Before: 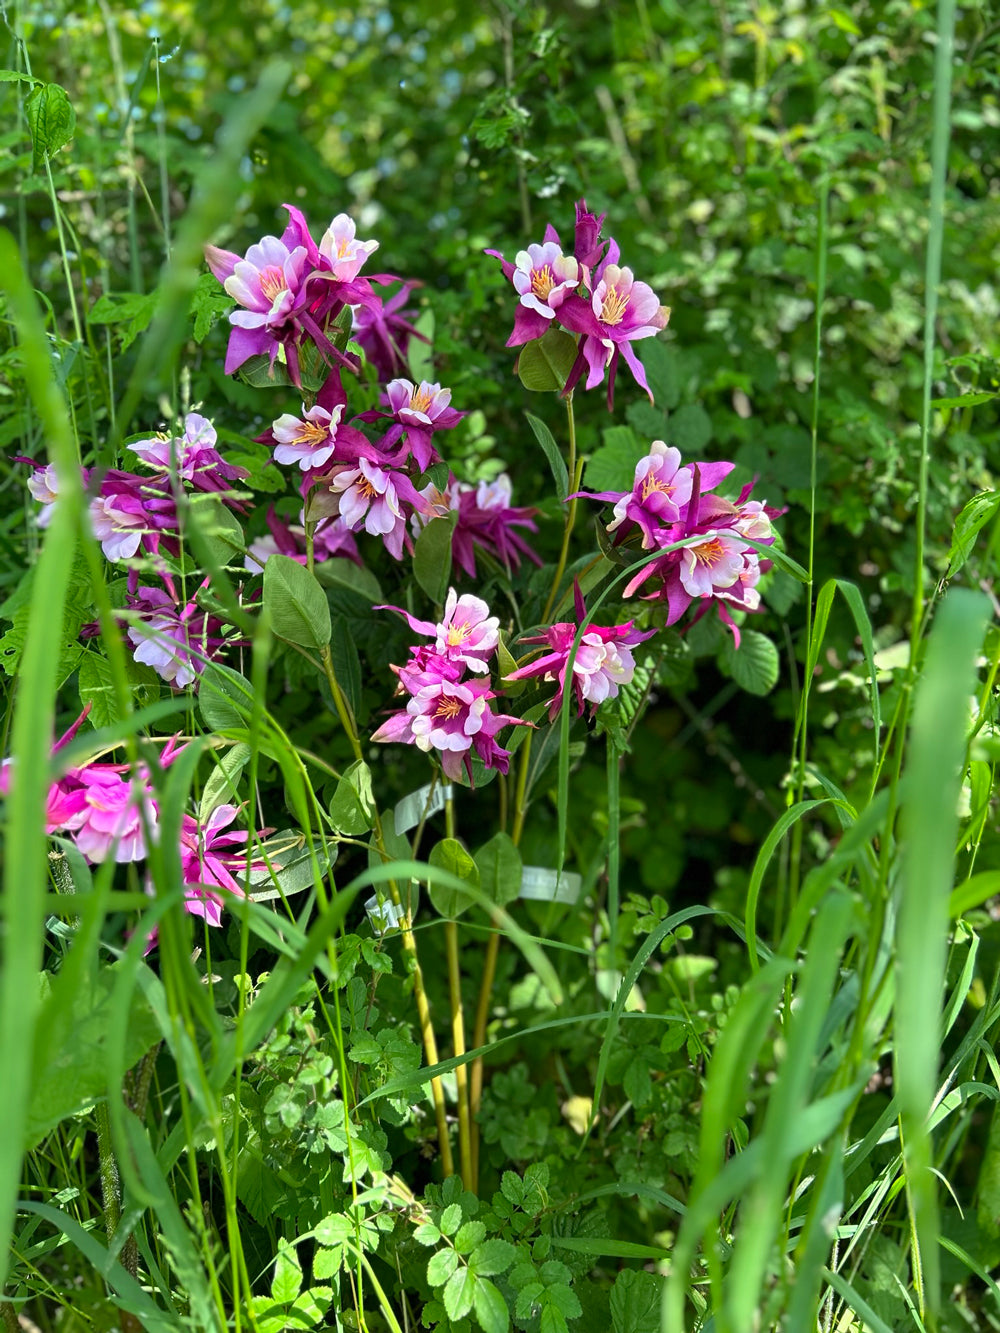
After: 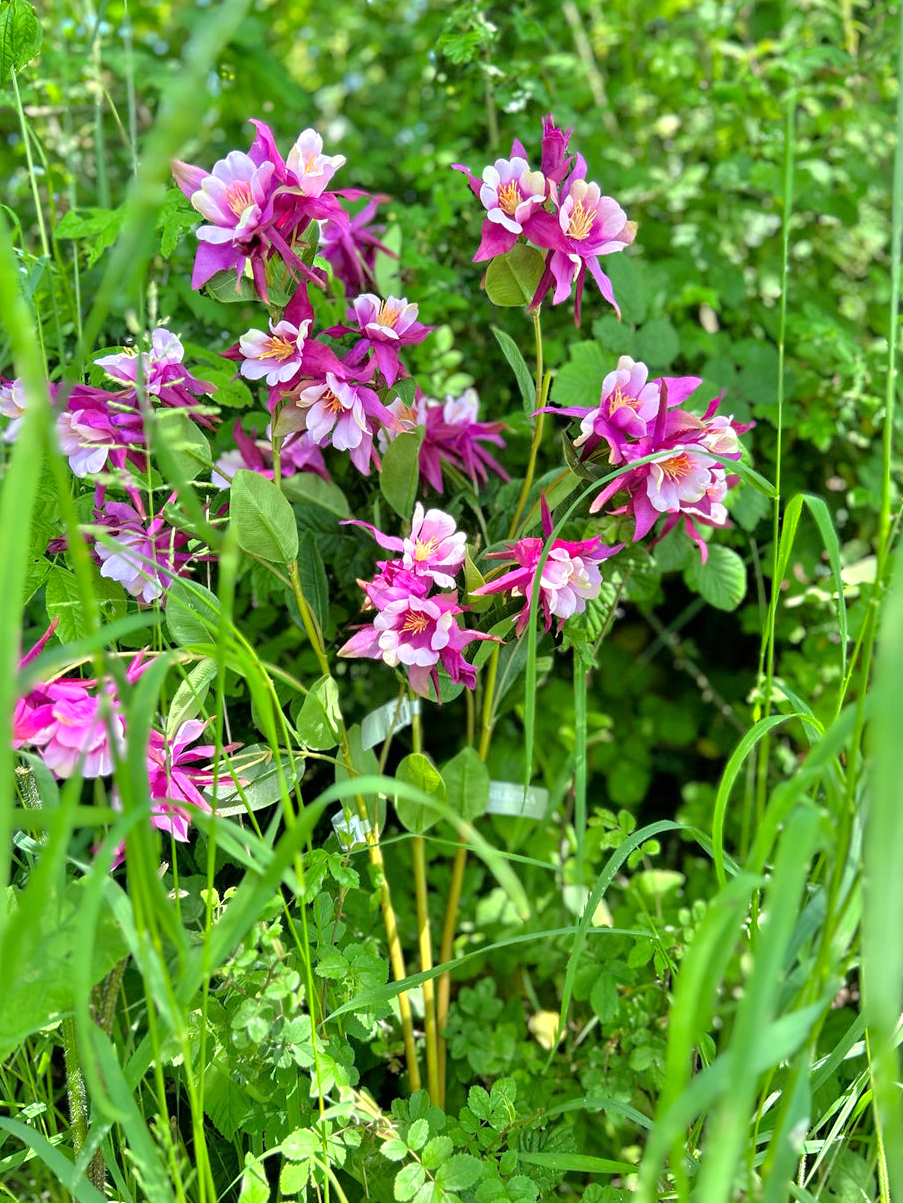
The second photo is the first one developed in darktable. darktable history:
crop: left 3.305%, top 6.436%, right 6.389%, bottom 3.258%
tone equalizer: -7 EV 0.15 EV, -6 EV 0.6 EV, -5 EV 1.15 EV, -4 EV 1.33 EV, -3 EV 1.15 EV, -2 EV 0.6 EV, -1 EV 0.15 EV, mask exposure compensation -0.5 EV
